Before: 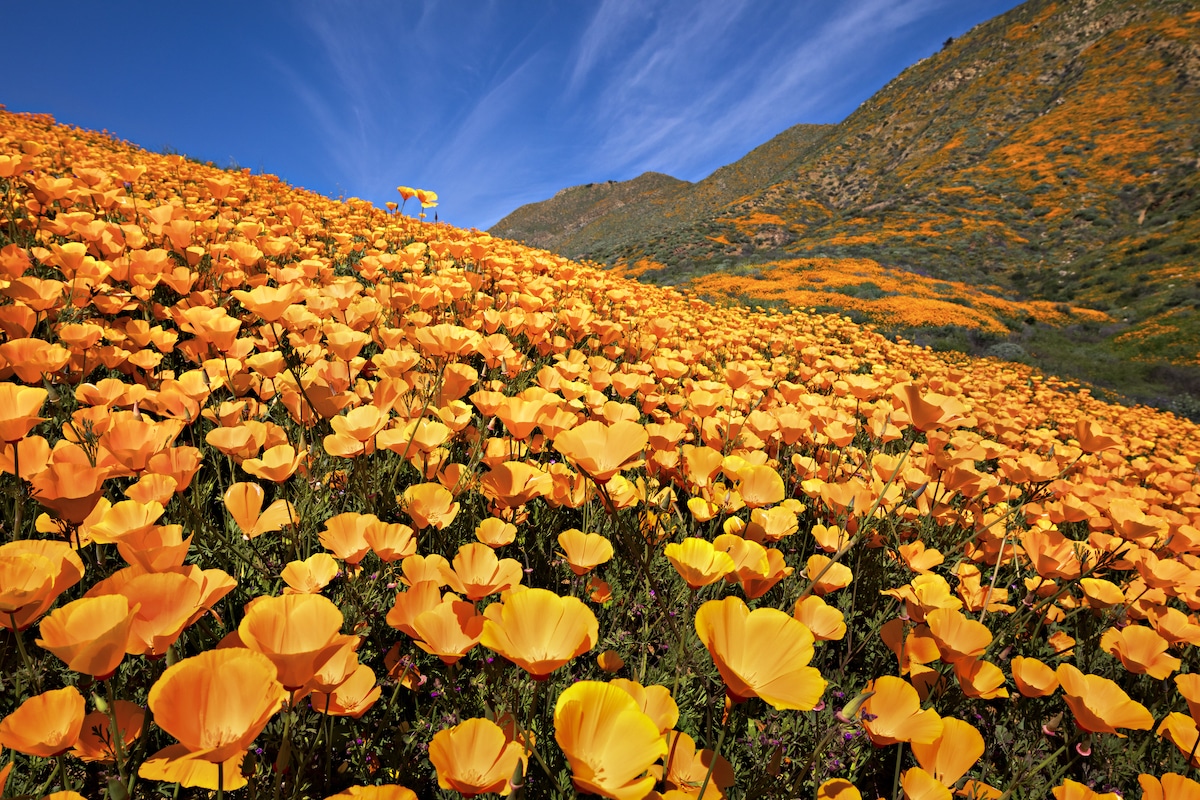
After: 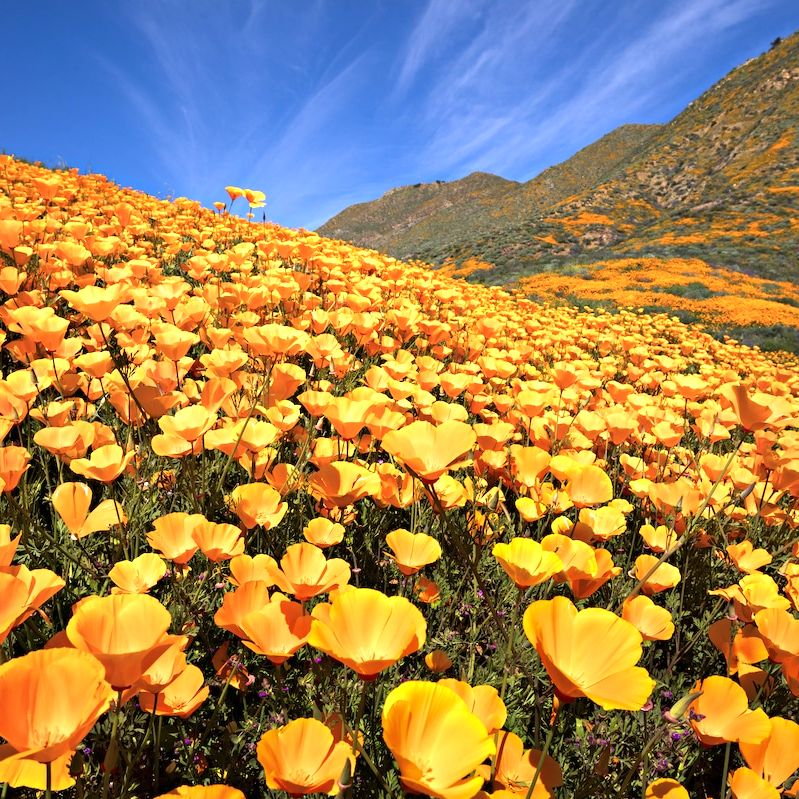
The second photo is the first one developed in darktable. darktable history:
exposure: exposure 0.561 EV, compensate highlight preservation false
crop and rotate: left 14.375%, right 18.99%
